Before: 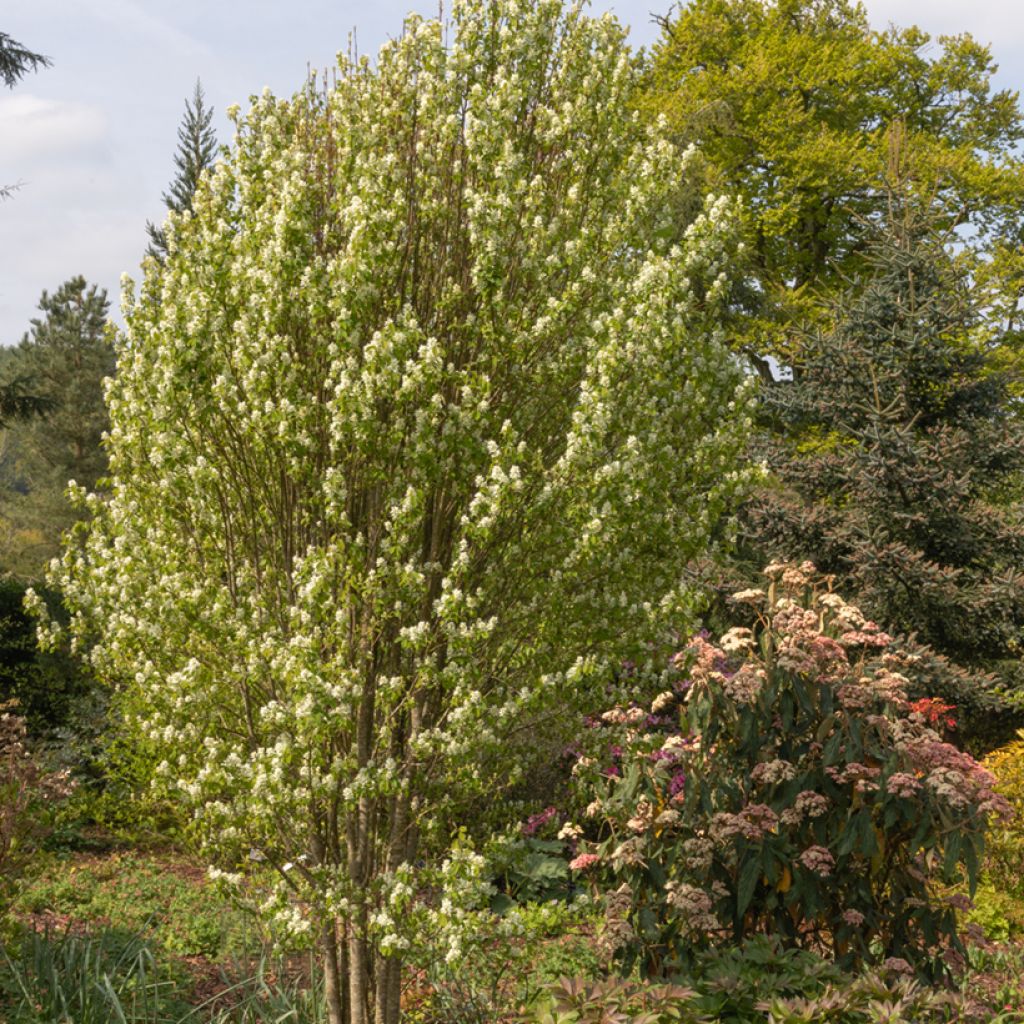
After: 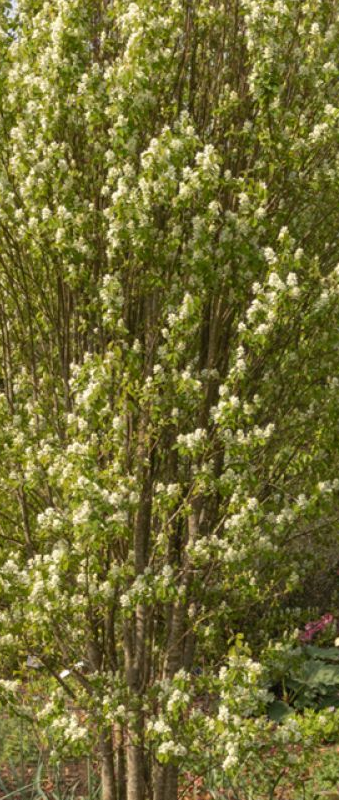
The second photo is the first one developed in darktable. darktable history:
crop and rotate: left 21.846%, top 18.852%, right 44.982%, bottom 2.984%
